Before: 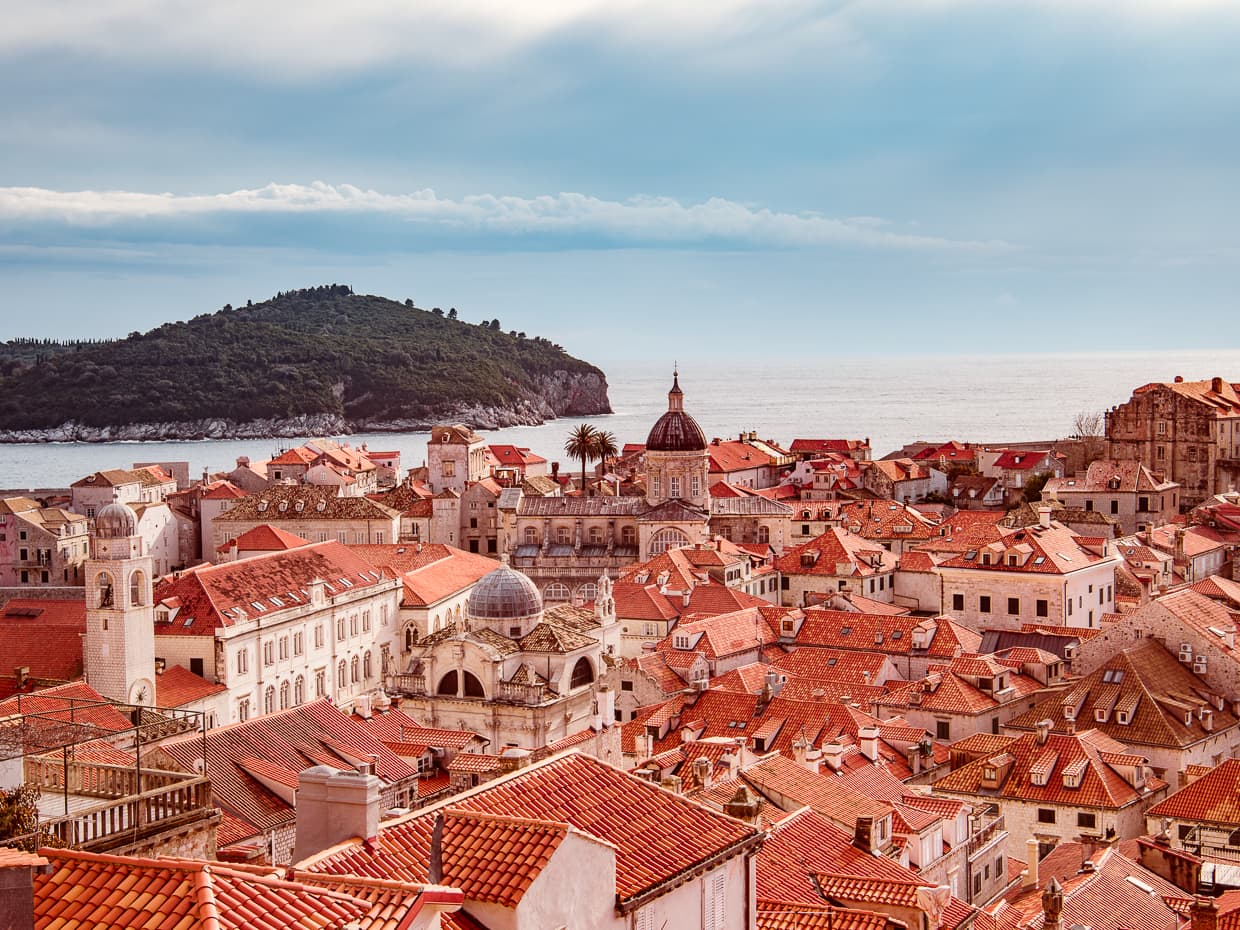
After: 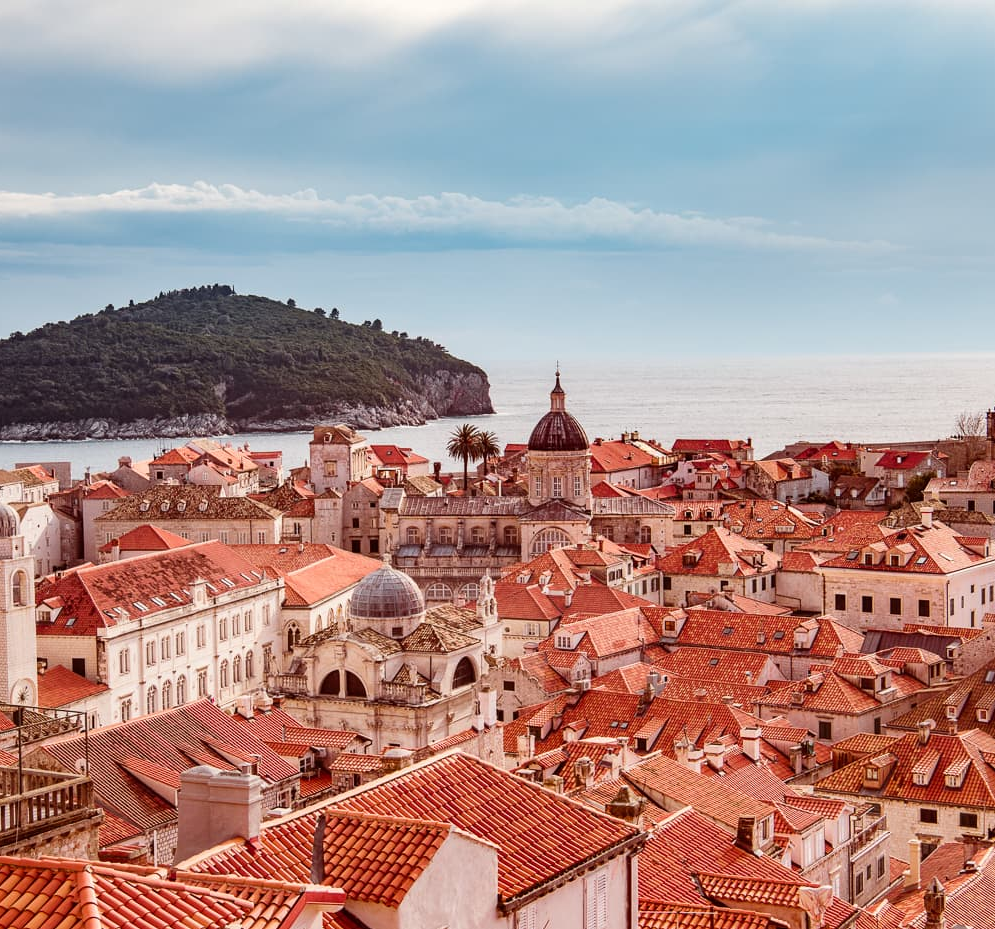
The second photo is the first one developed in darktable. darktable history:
crop and rotate: left 9.528%, right 10.188%
